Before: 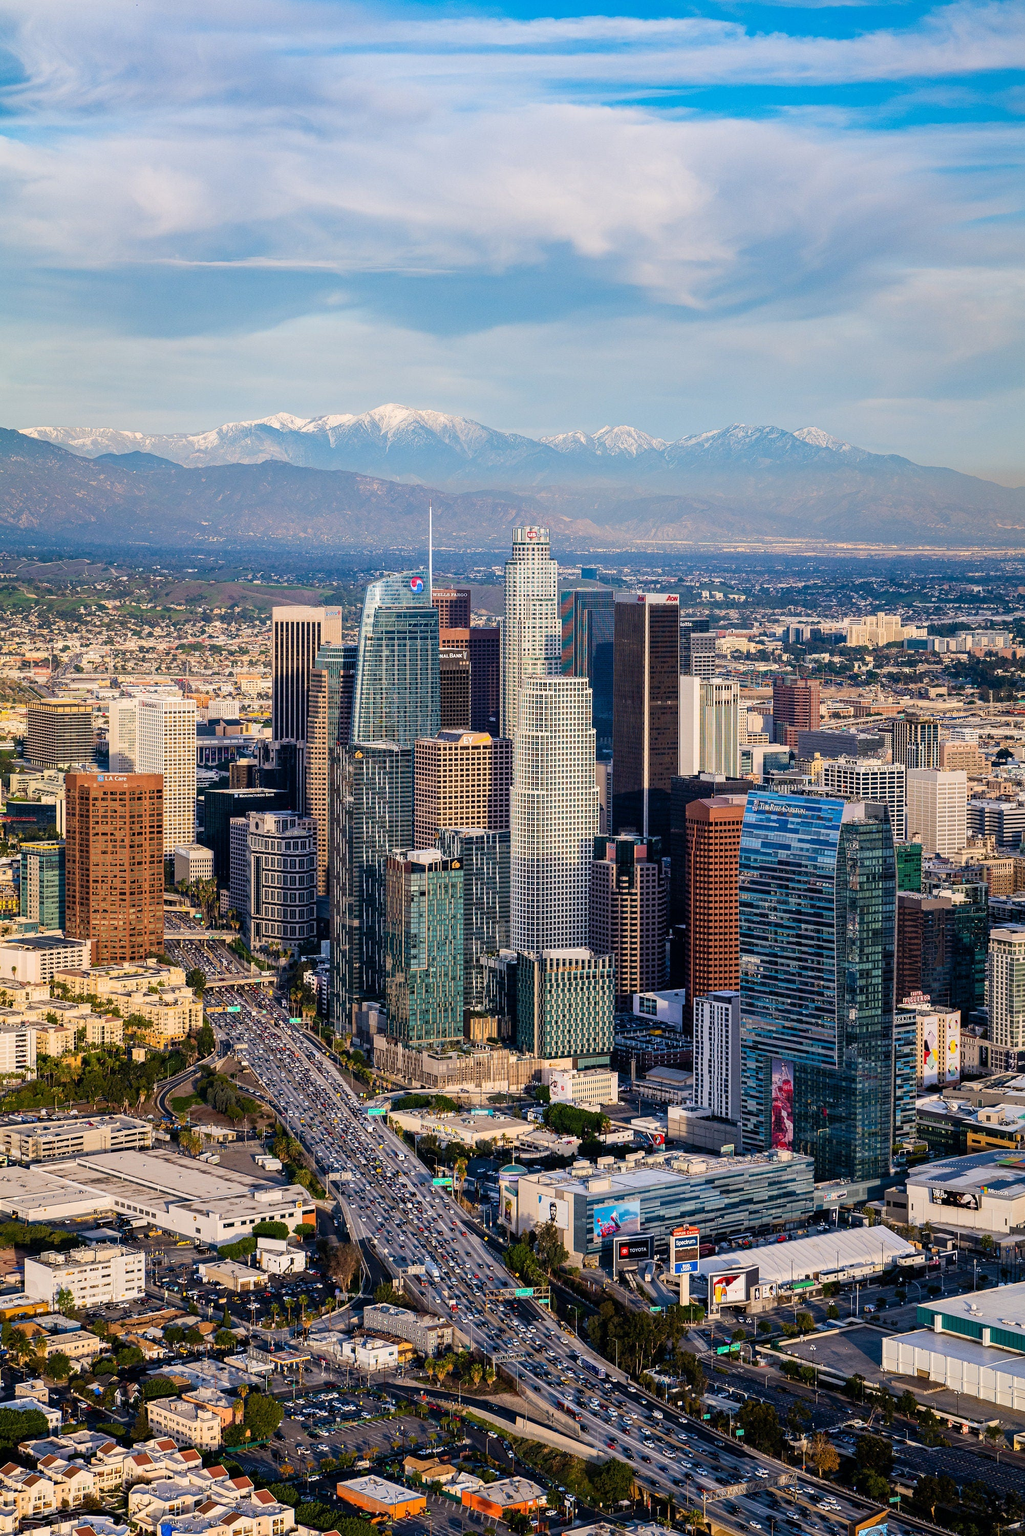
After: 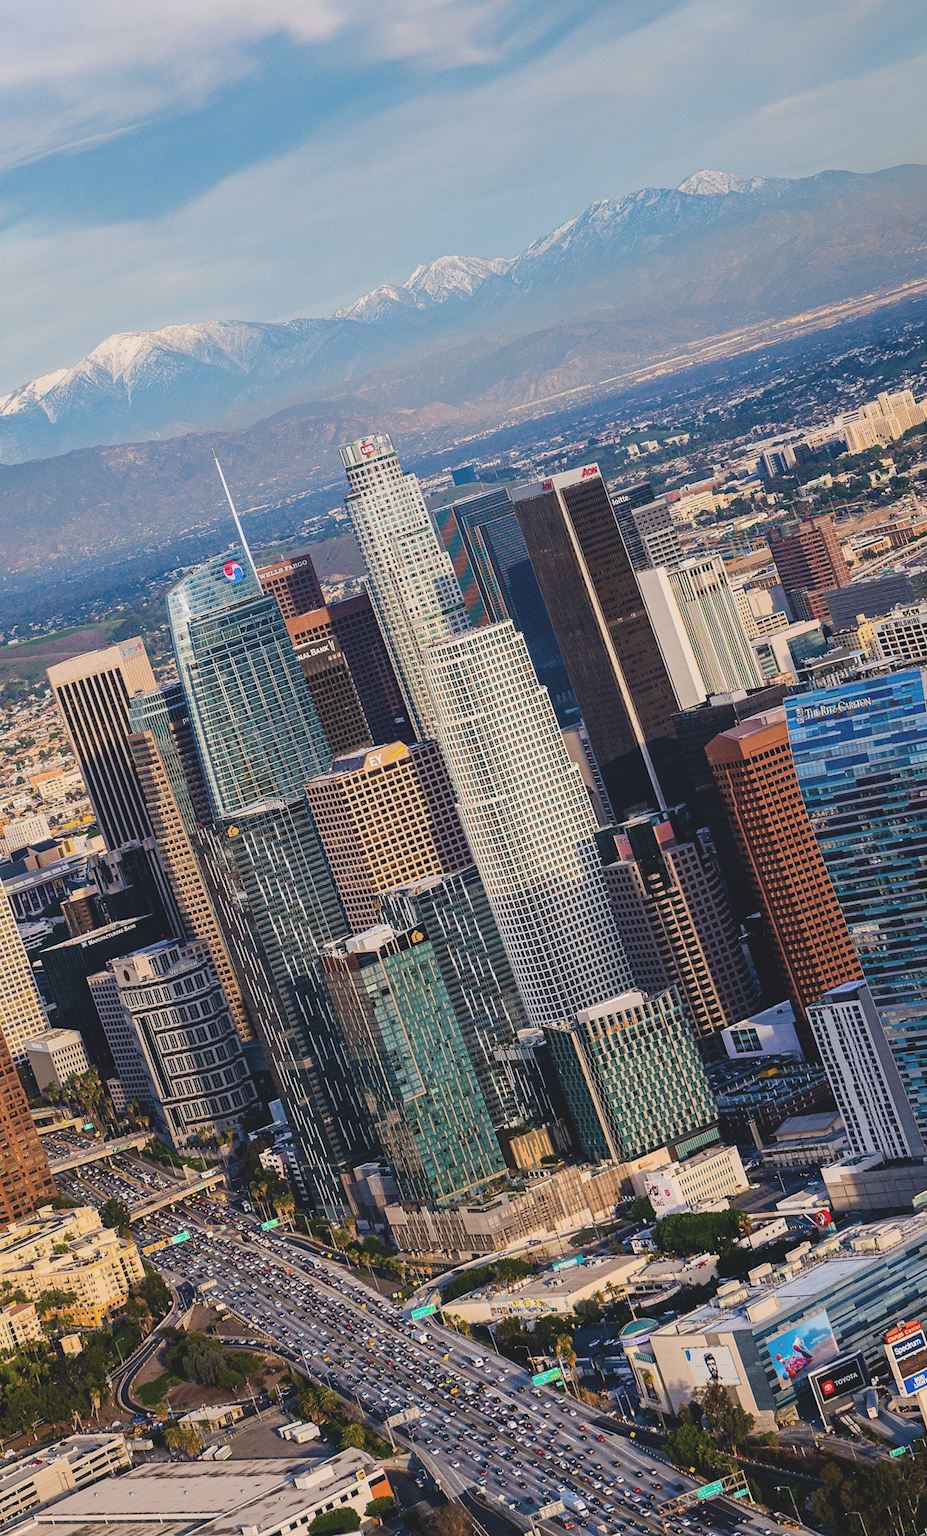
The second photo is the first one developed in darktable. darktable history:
crop and rotate: angle 18.79°, left 6.732%, right 3.773%, bottom 1.173%
exposure: black level correction -0.015, exposure -0.185 EV, compensate highlight preservation false
